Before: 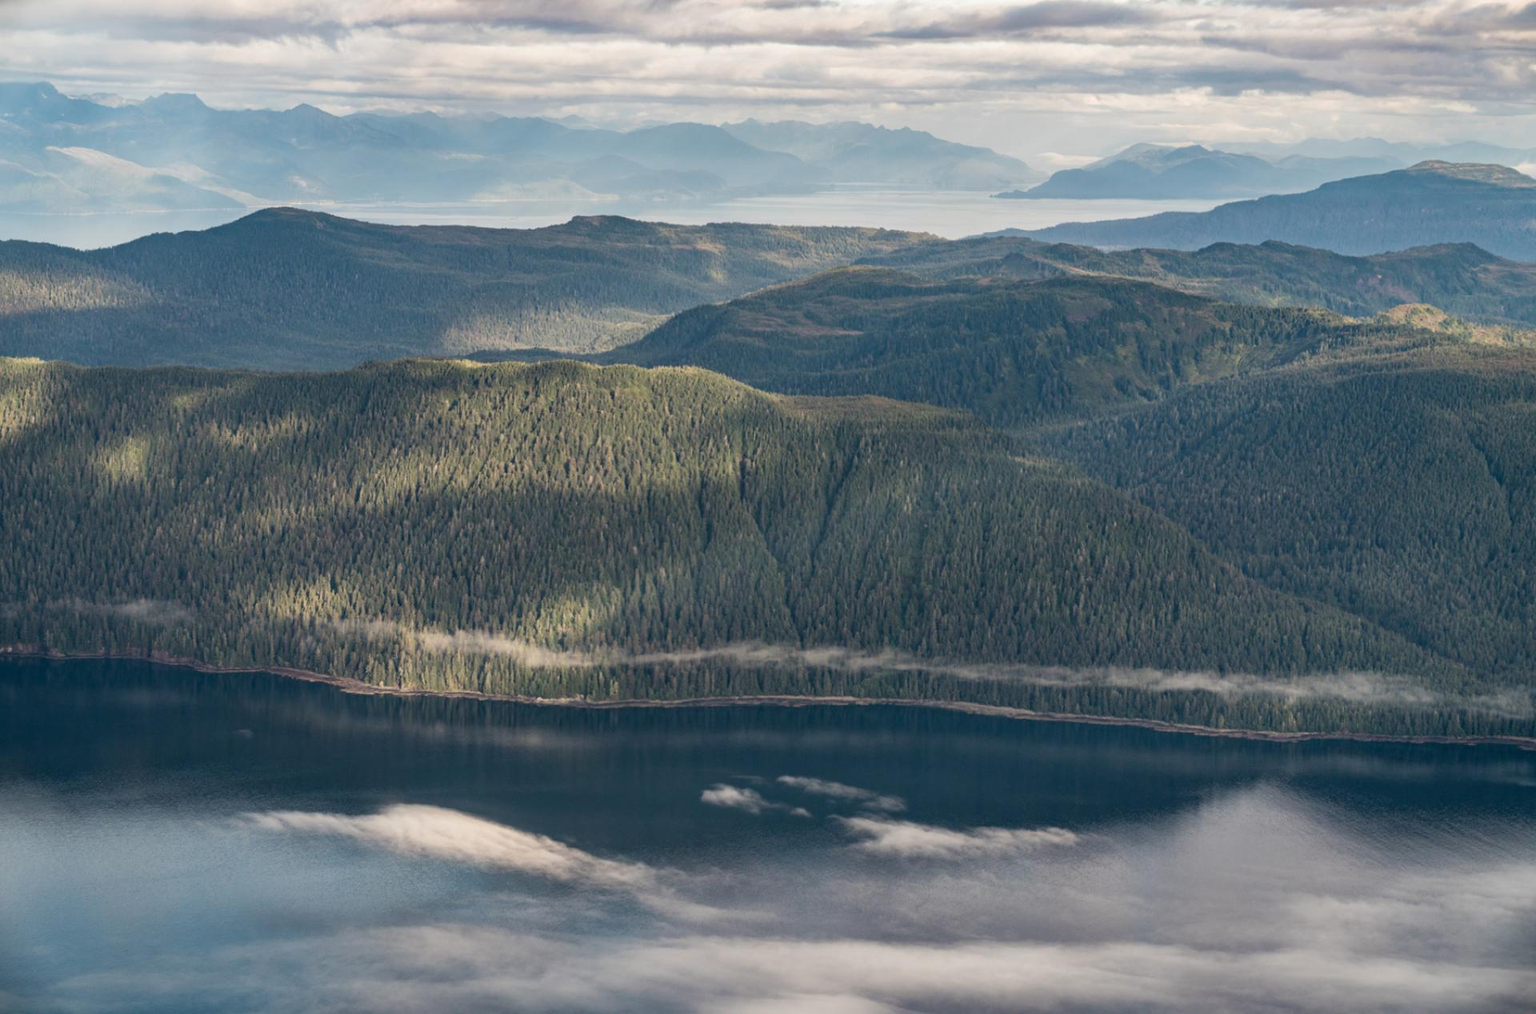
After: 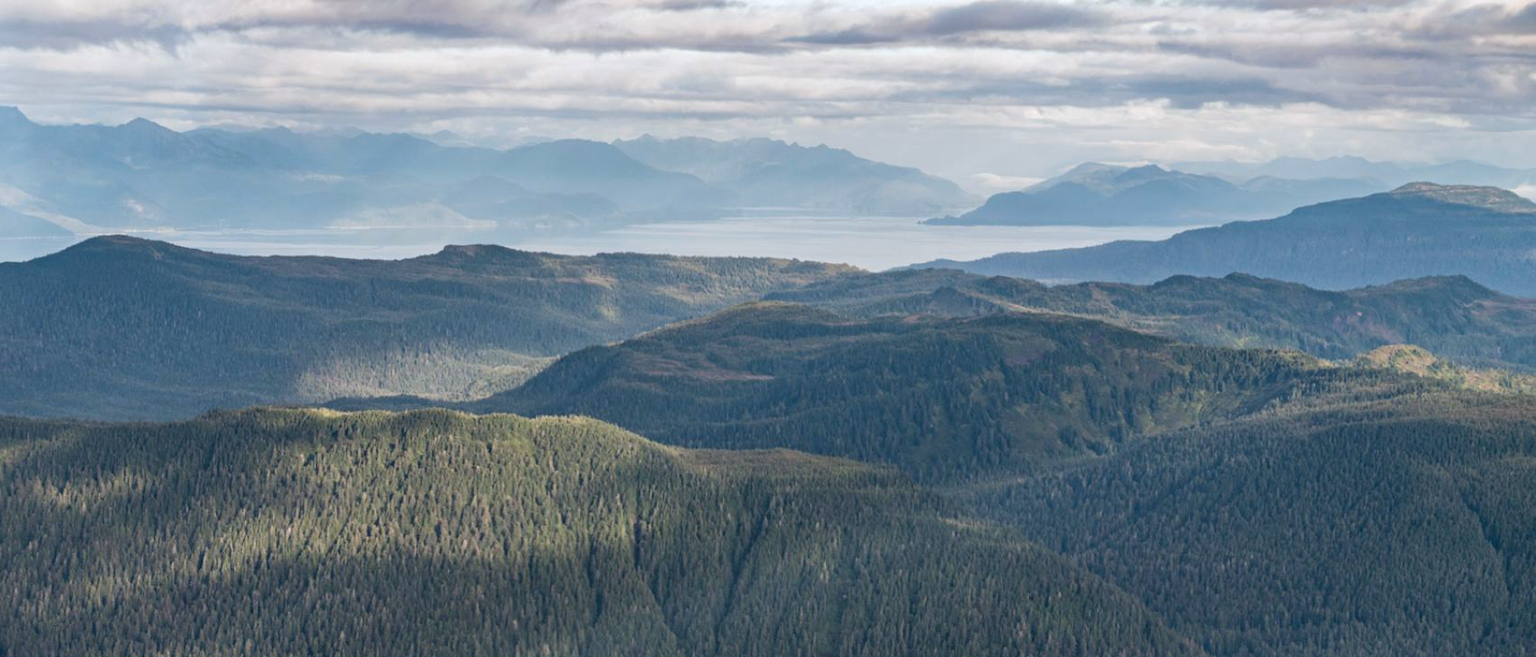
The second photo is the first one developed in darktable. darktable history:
white balance: red 0.967, blue 1.049
crop and rotate: left 11.812%, bottom 42.776%
